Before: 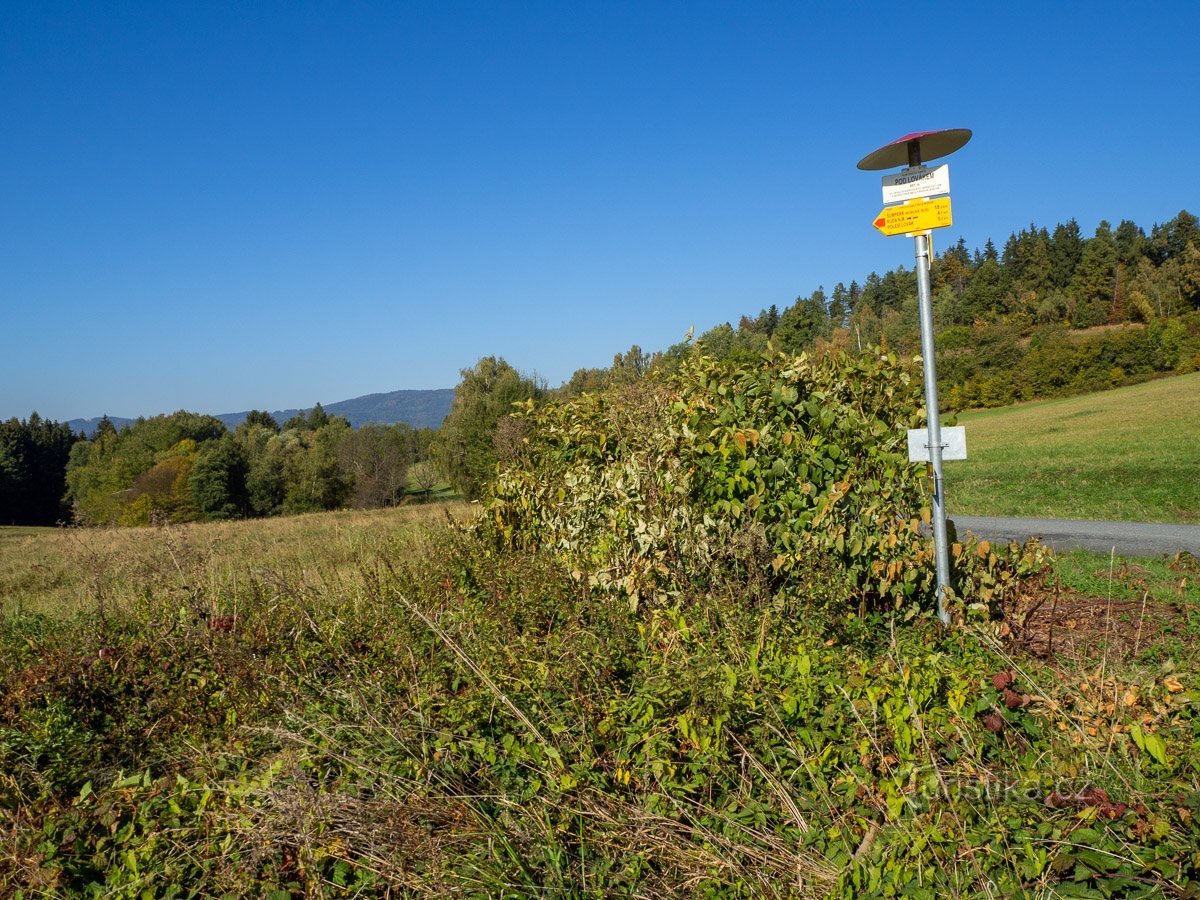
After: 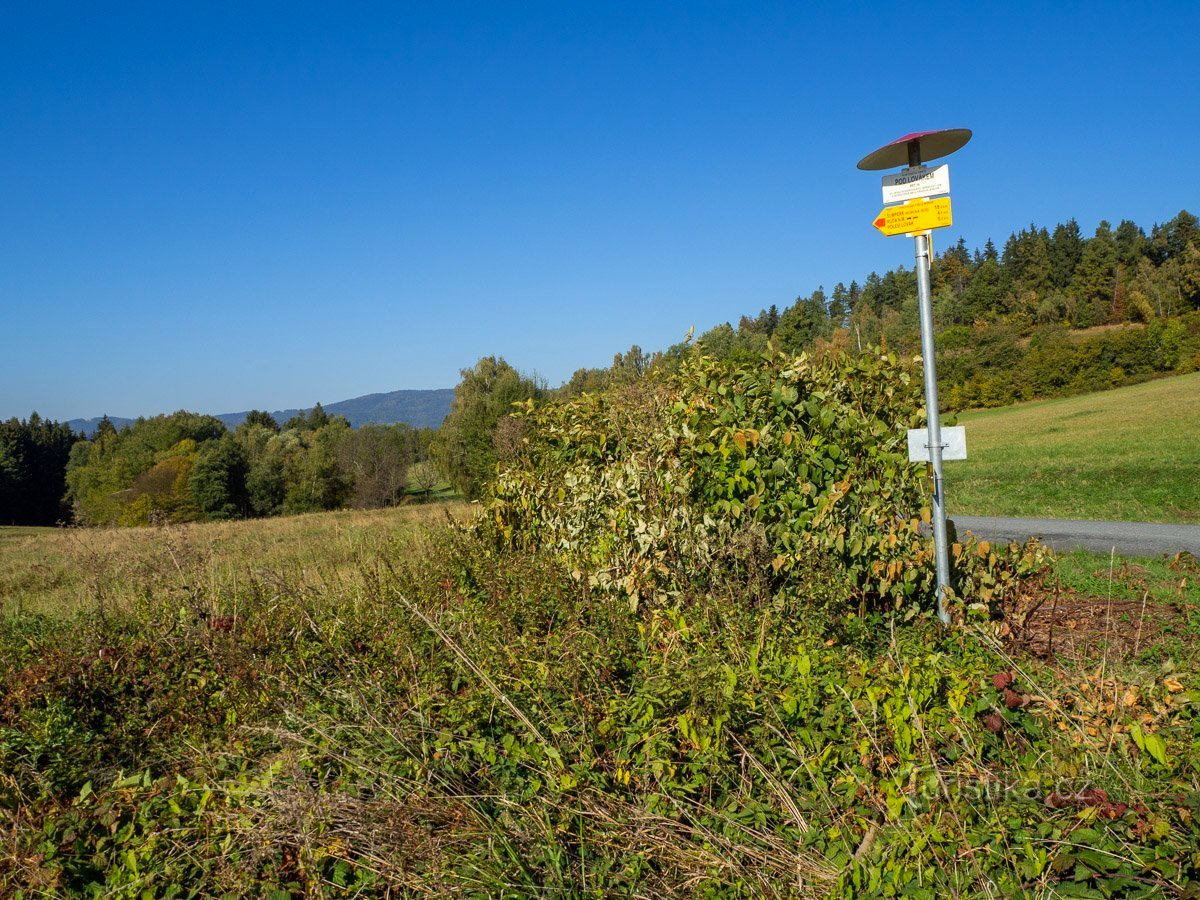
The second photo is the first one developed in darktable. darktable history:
contrast brightness saturation: saturation -0.05
color contrast: green-magenta contrast 1.1, blue-yellow contrast 1.1, unbound 0
